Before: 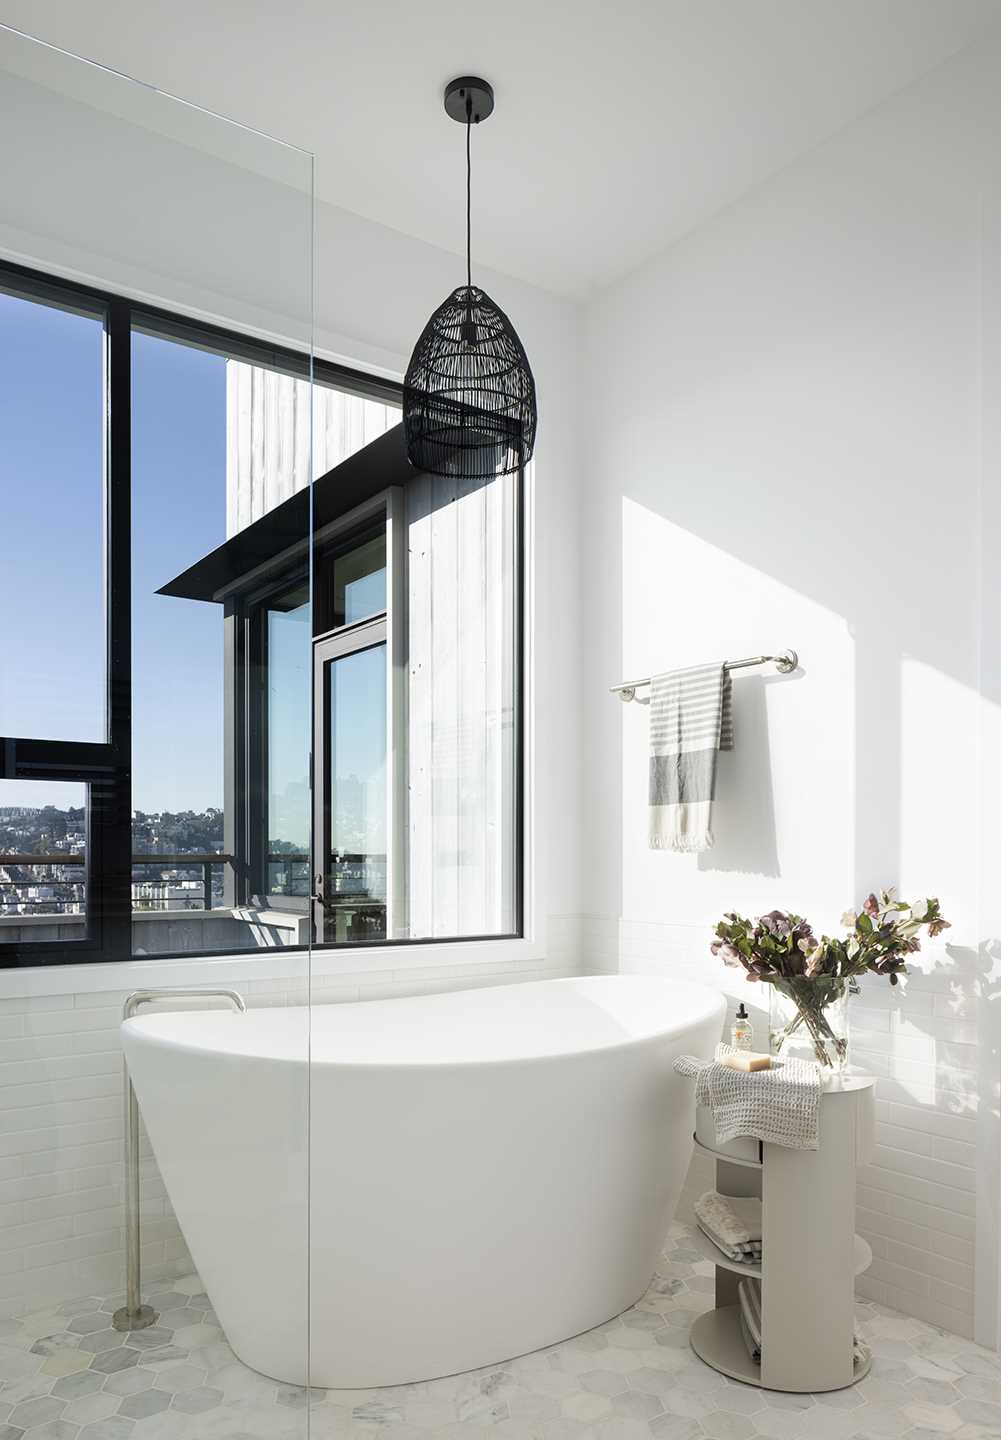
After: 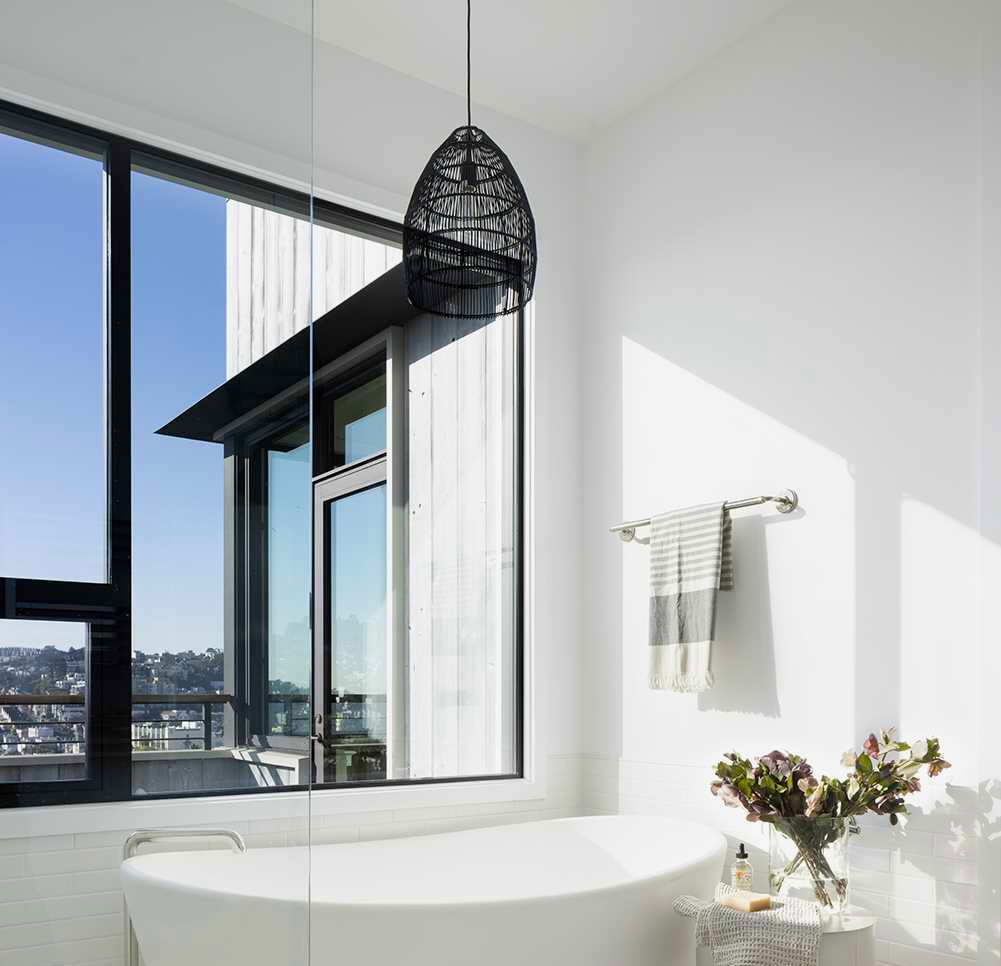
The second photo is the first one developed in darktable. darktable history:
color balance rgb: perceptual saturation grading › global saturation 30.208%
crop: top 11.147%, bottom 21.737%
exposure: black level correction 0.002, exposure -0.101 EV, compensate highlight preservation false
